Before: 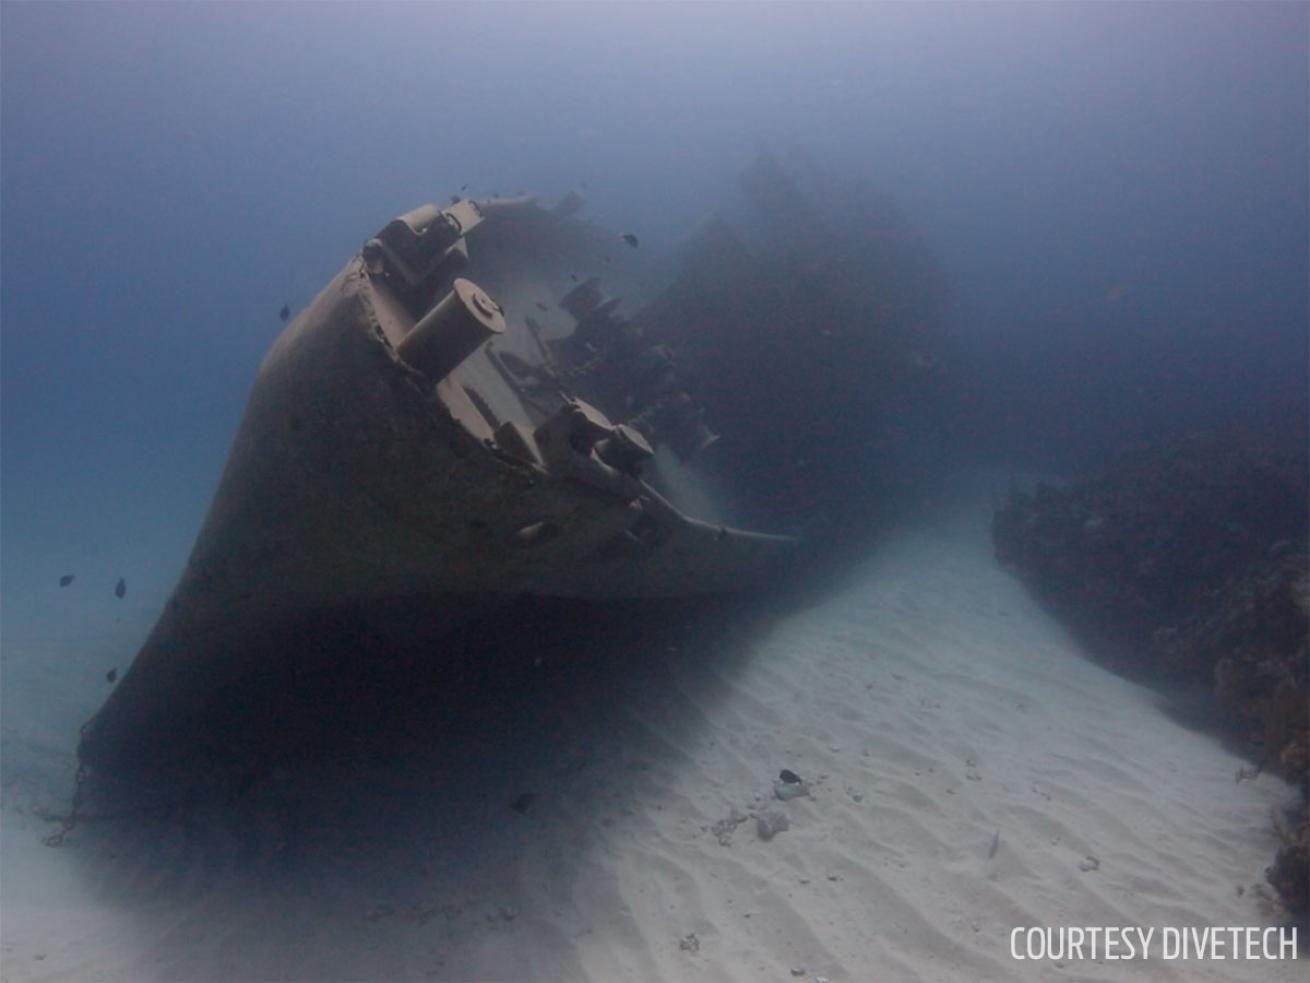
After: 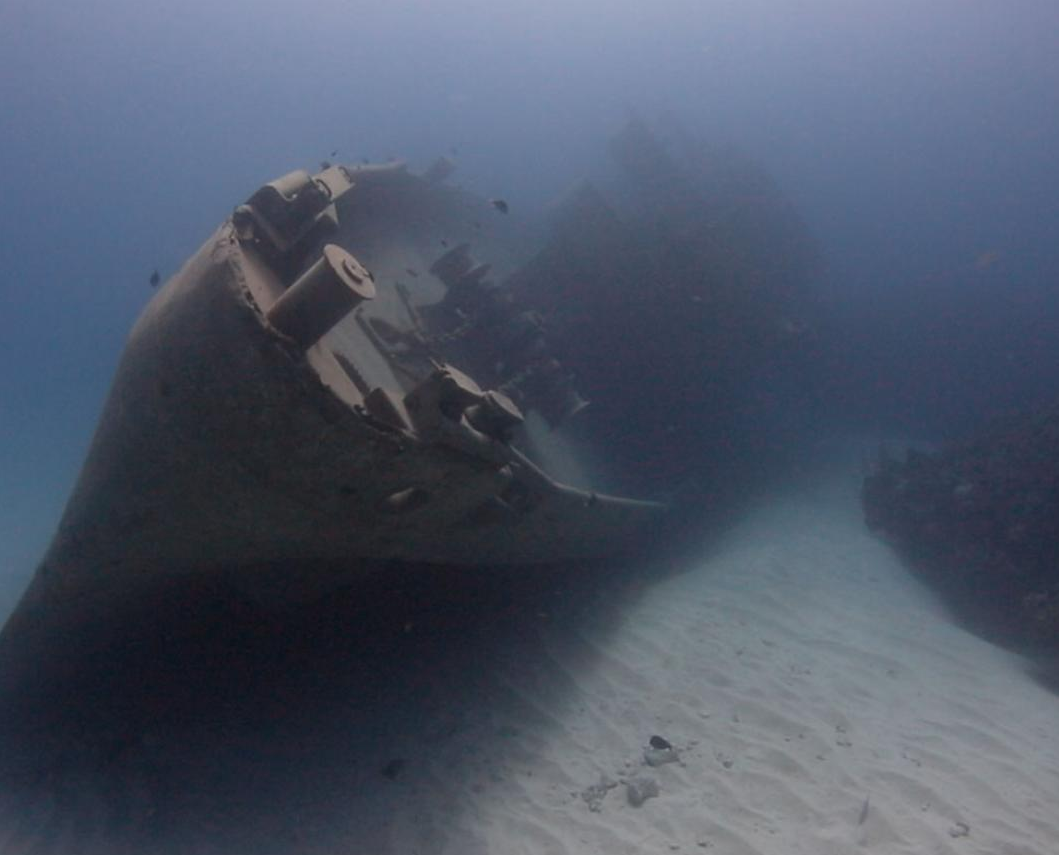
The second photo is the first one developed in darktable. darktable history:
crop: left 9.929%, top 3.475%, right 9.188%, bottom 9.529%
white balance: red 1, blue 1
